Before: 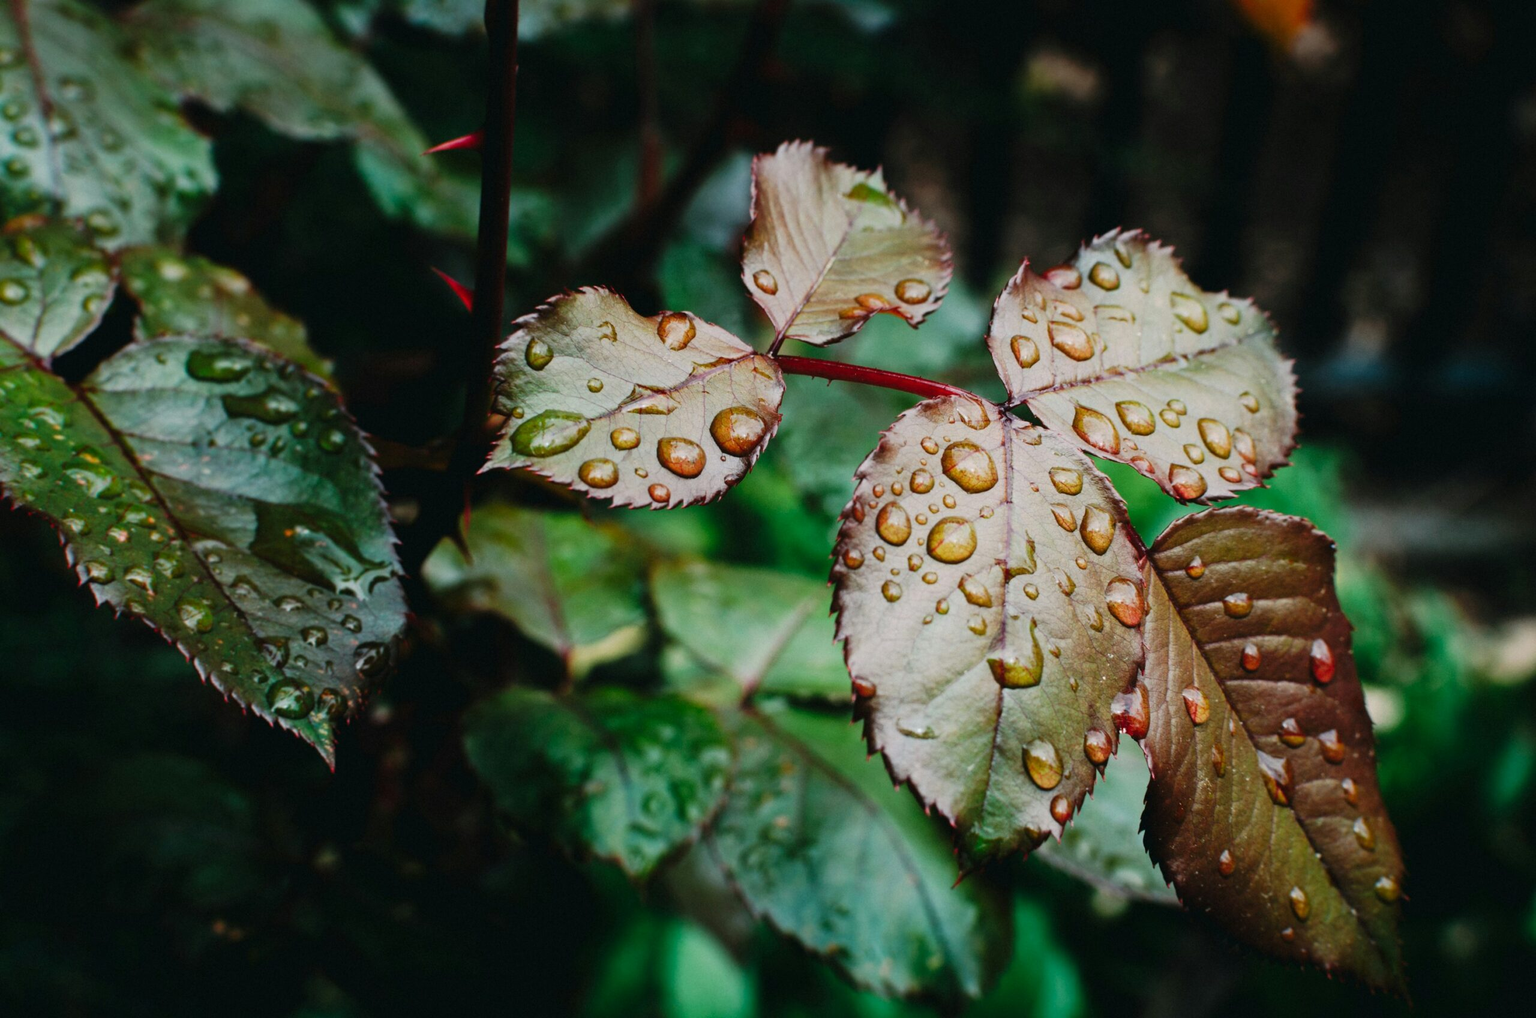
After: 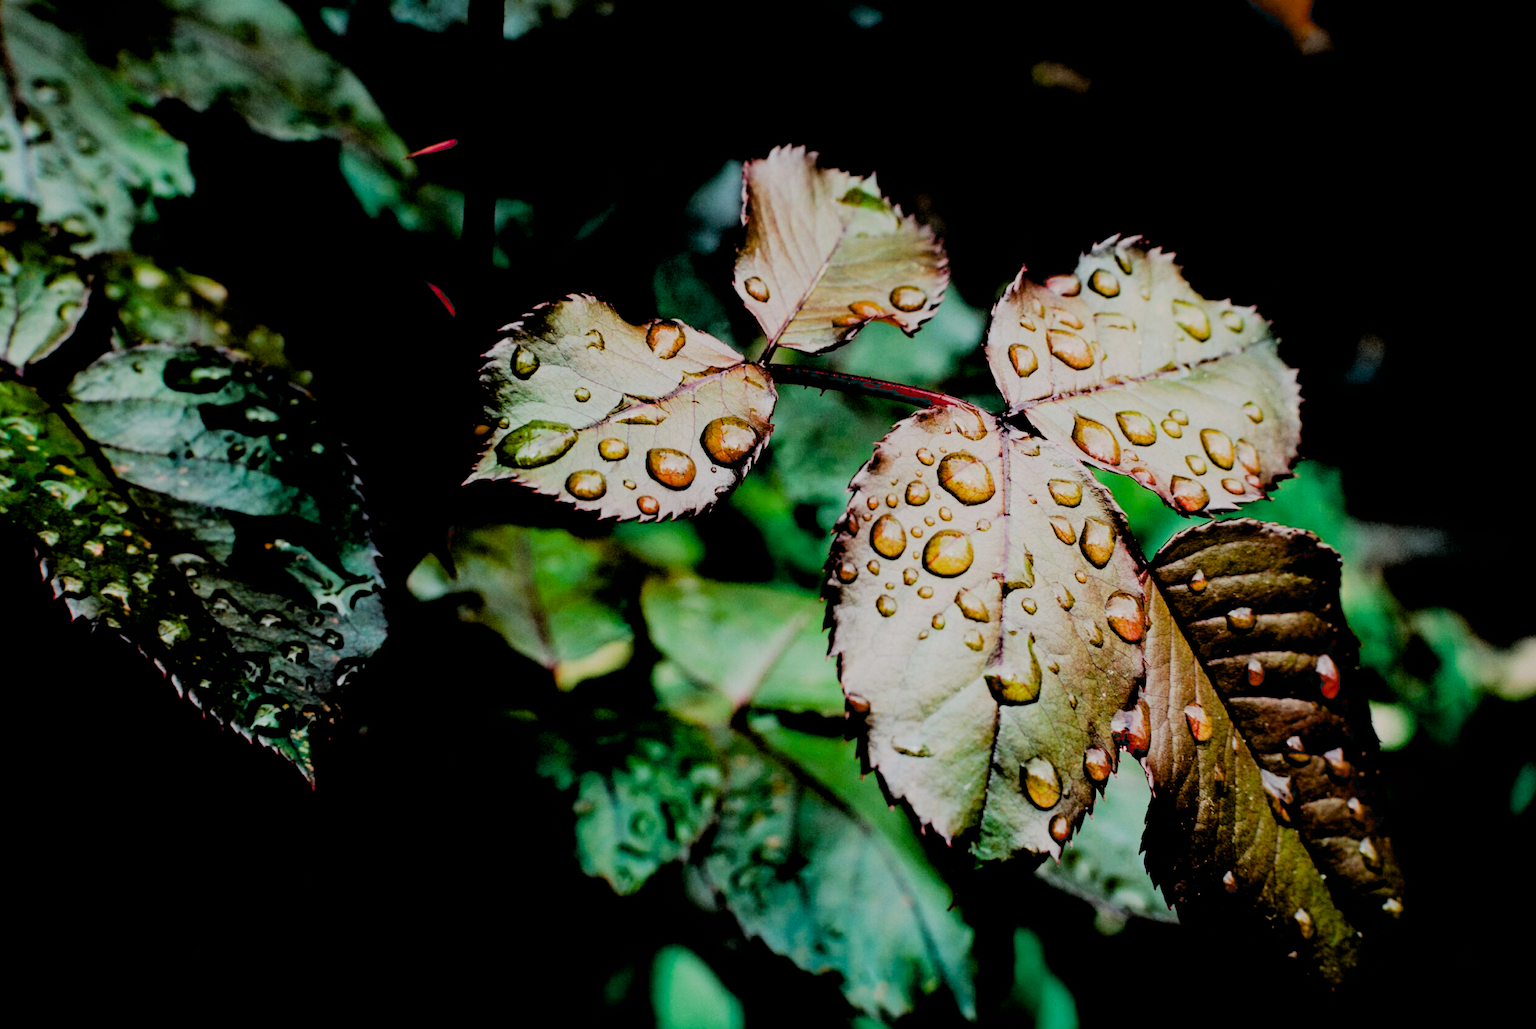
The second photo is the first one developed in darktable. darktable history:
crop and rotate: left 1.774%, right 0.633%, bottom 1.28%
exposure: black level correction 0.031, exposure 0.304 EV, compensate highlight preservation false
filmic rgb: black relative exposure -3.21 EV, white relative exposure 7.02 EV, hardness 1.46, contrast 1.35
